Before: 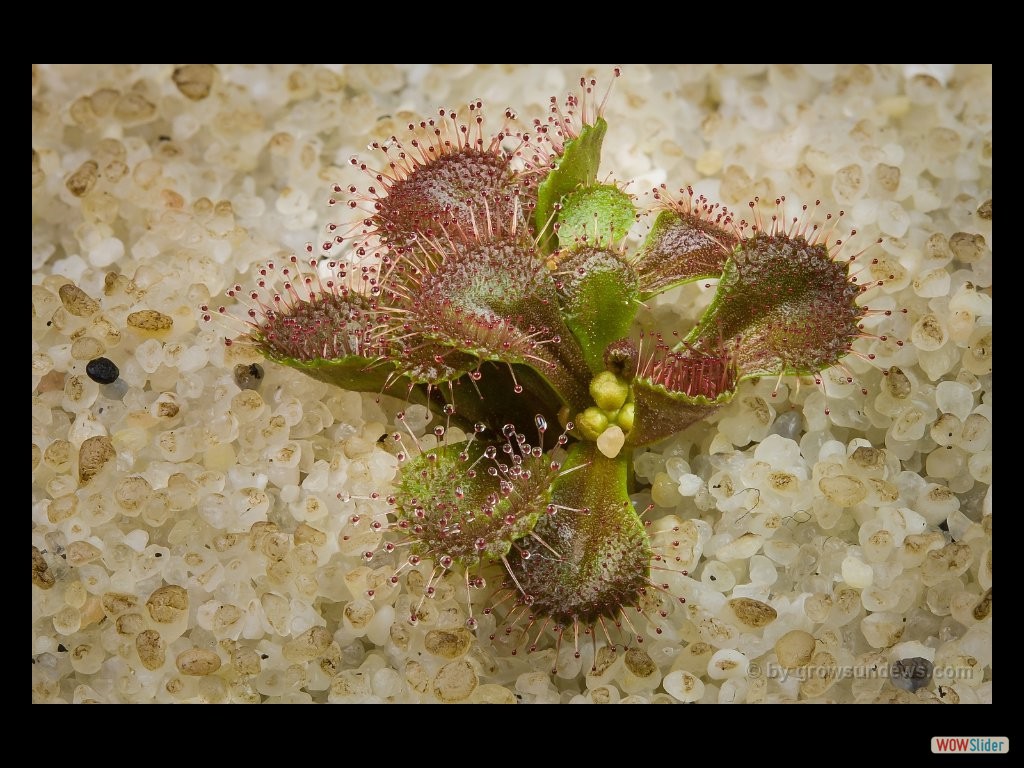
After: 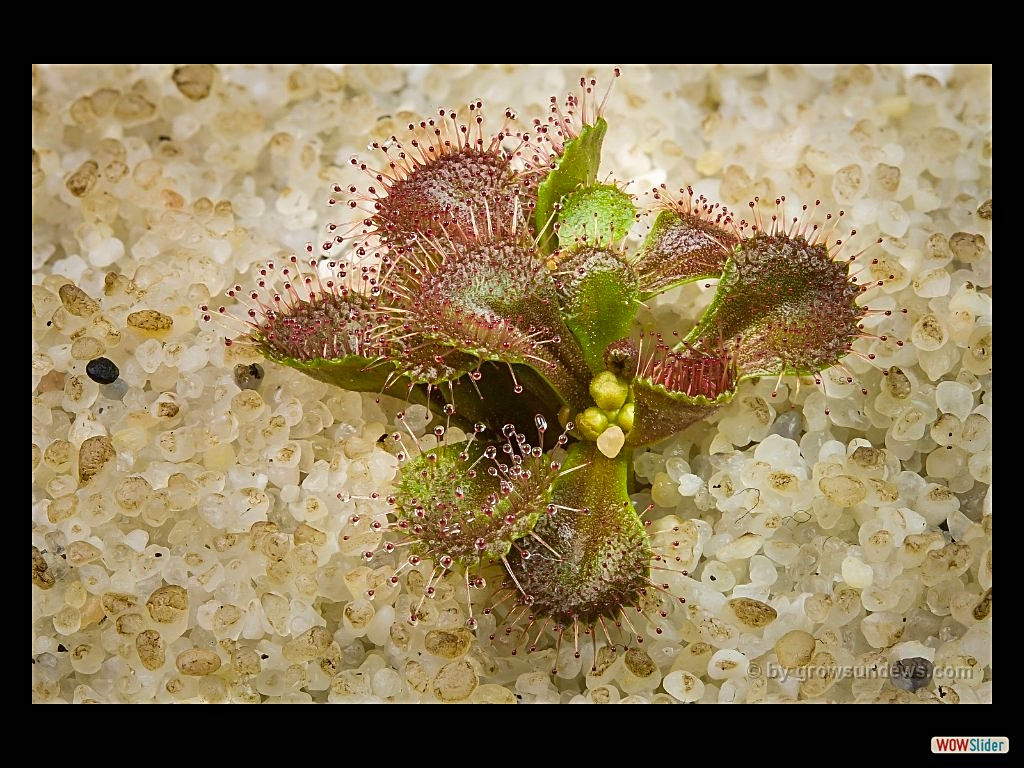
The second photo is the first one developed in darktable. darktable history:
exposure: black level correction 0, exposure 0.2 EV, compensate exposure bias true, compensate highlight preservation false
color correction: saturation 1.1
sharpen: on, module defaults
